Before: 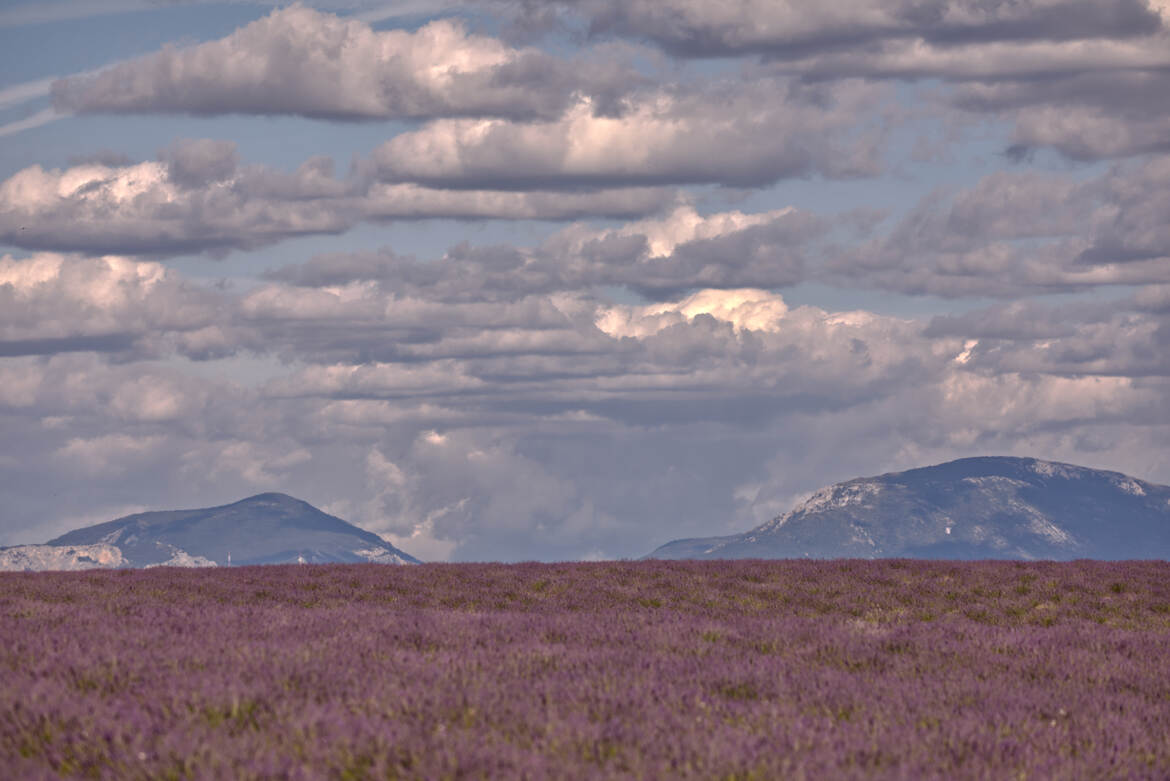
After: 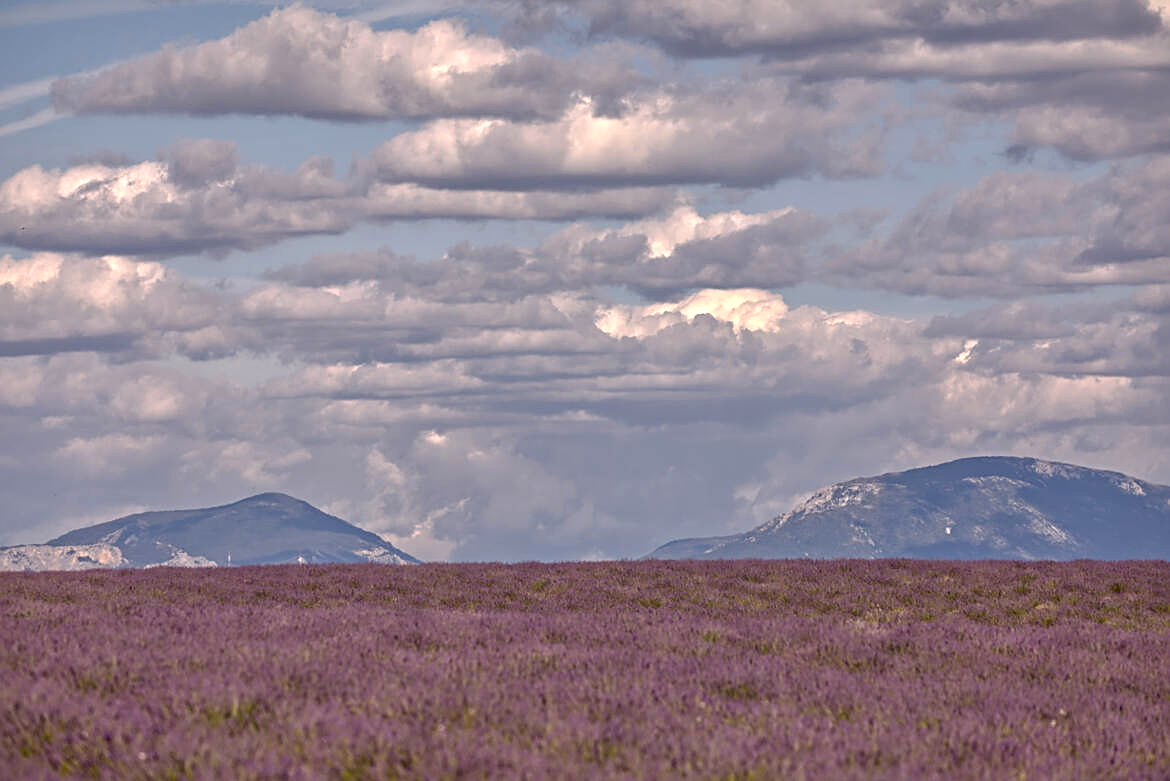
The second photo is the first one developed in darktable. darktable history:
sharpen: on, module defaults
exposure: black level correction 0.005, exposure 0.283 EV, compensate highlight preservation false
